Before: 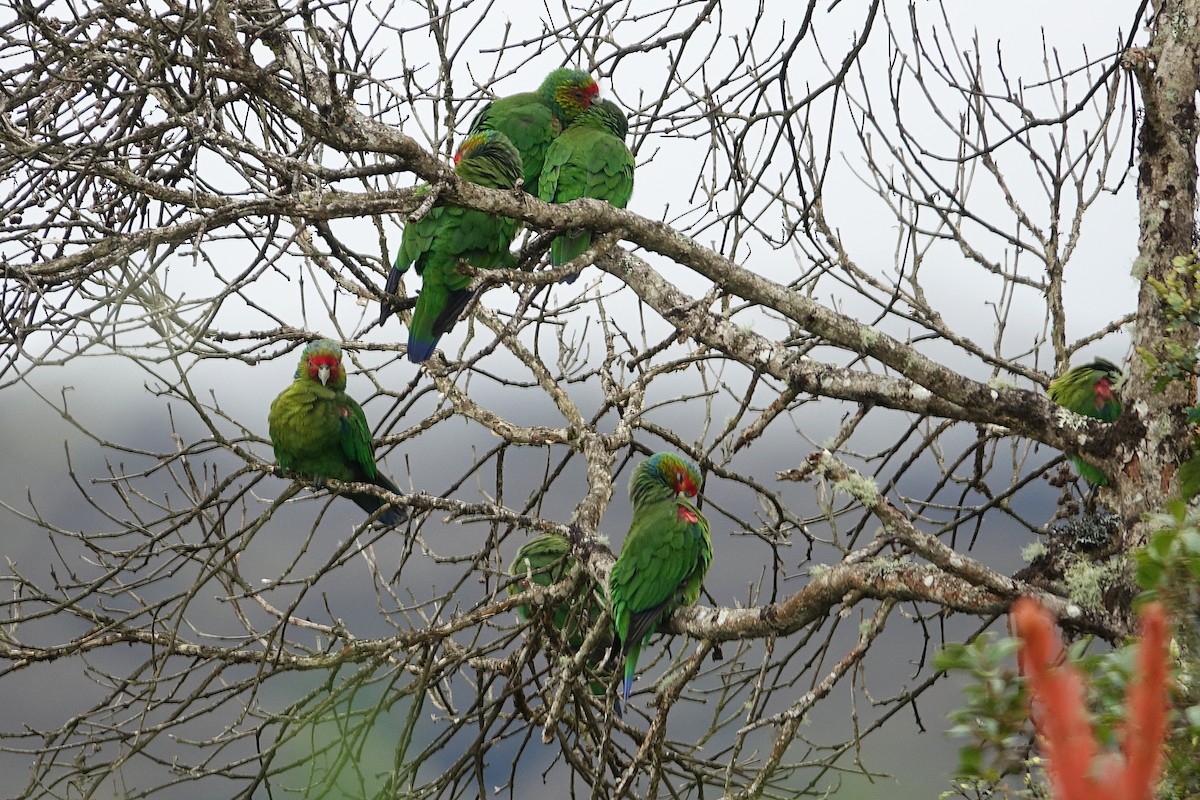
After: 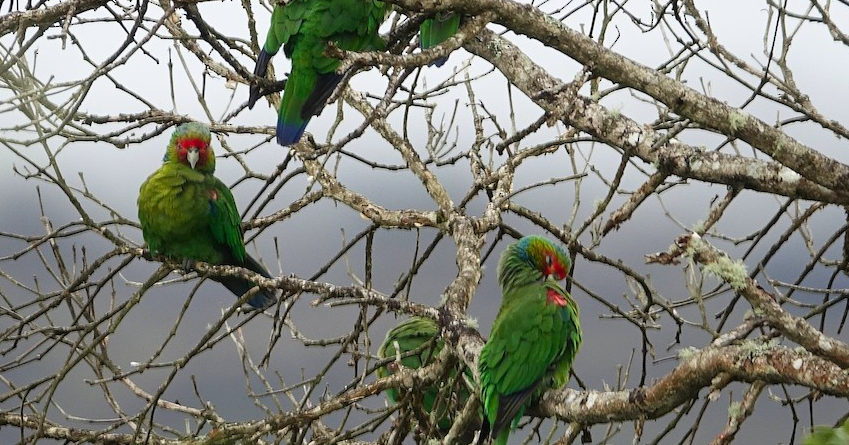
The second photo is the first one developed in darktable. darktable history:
color correction: highlights b* -0.005, saturation 1.14
exposure: compensate highlight preservation false
crop: left 10.92%, top 27.175%, right 18.297%, bottom 17.108%
